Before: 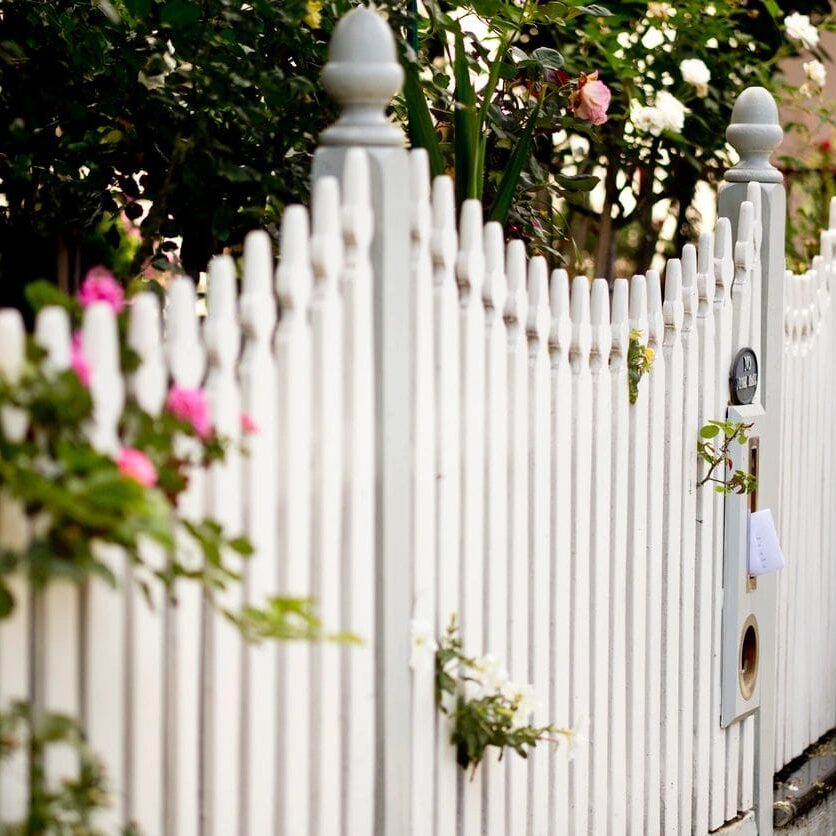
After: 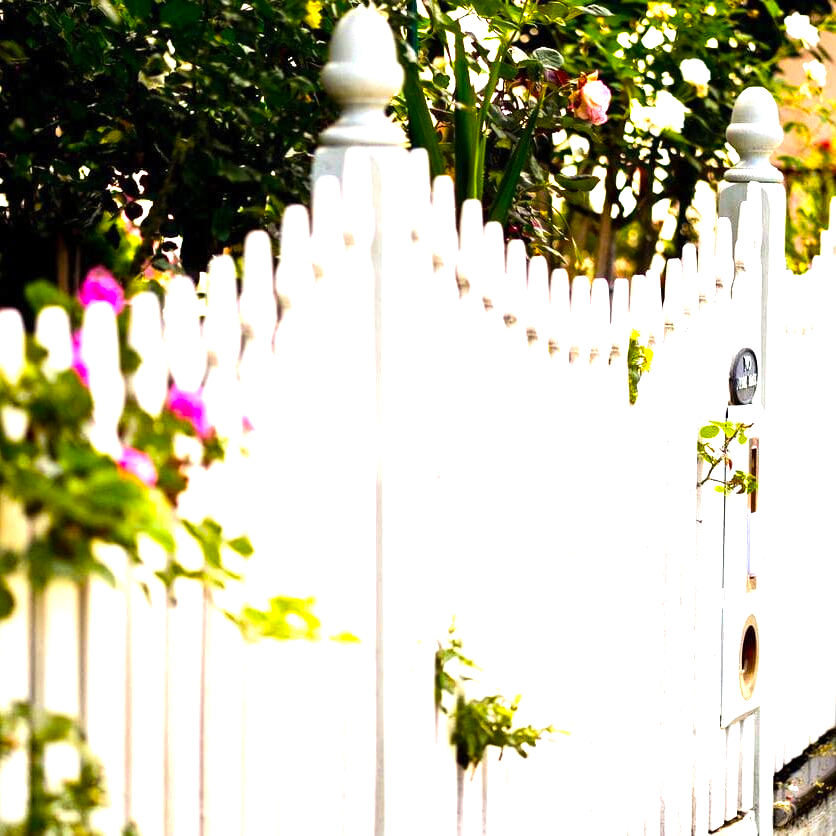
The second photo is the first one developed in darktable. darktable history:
color balance rgb: linear chroma grading › shadows -10%, linear chroma grading › global chroma 20%, perceptual saturation grading › global saturation 15%, perceptual brilliance grading › global brilliance 30%, perceptual brilliance grading › highlights 12%, perceptual brilliance grading › mid-tones 24%, global vibrance 20%
